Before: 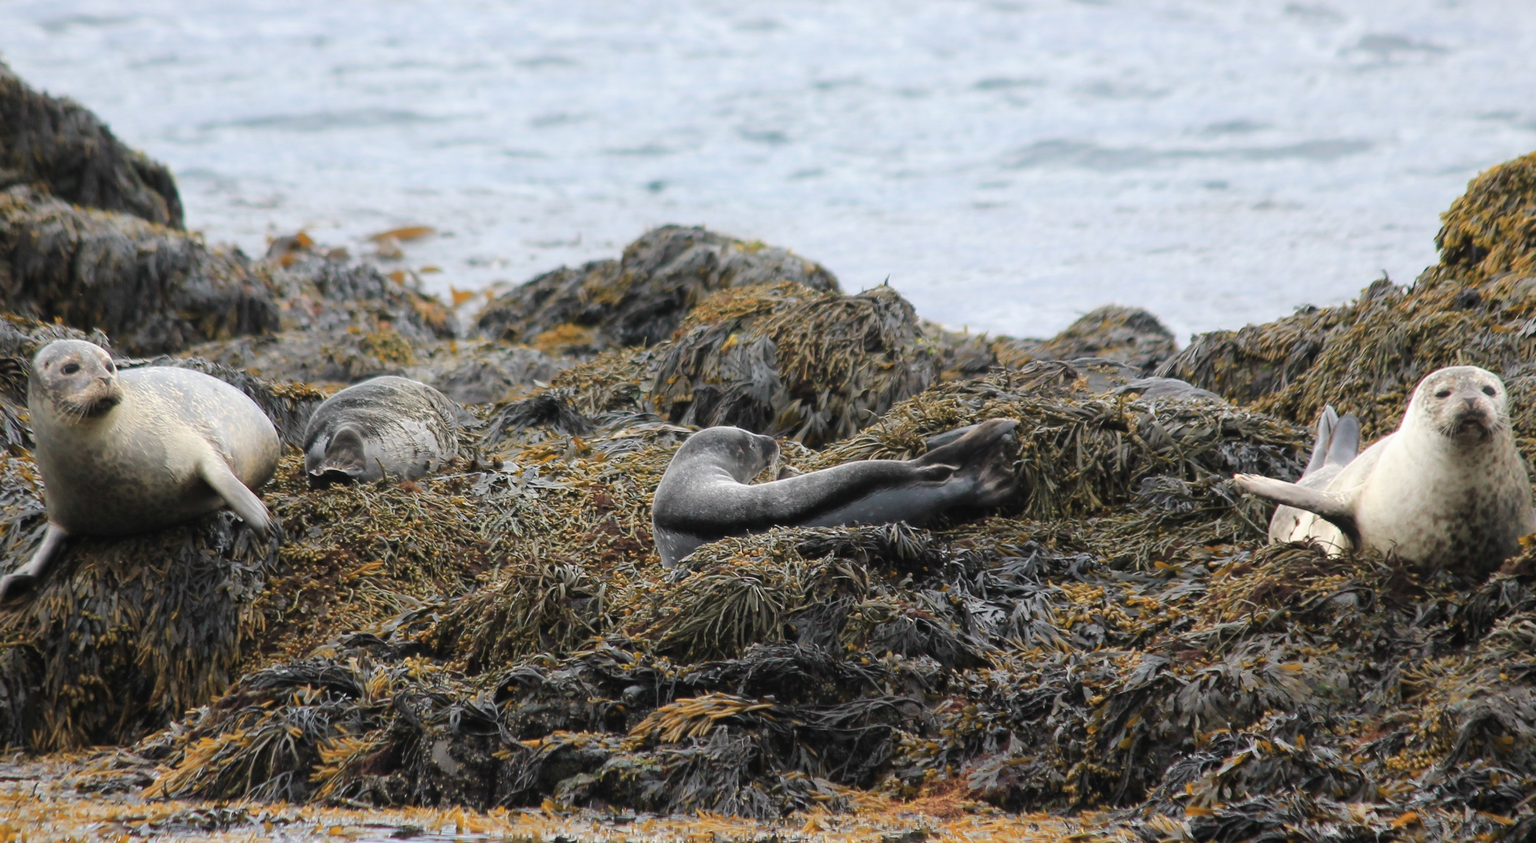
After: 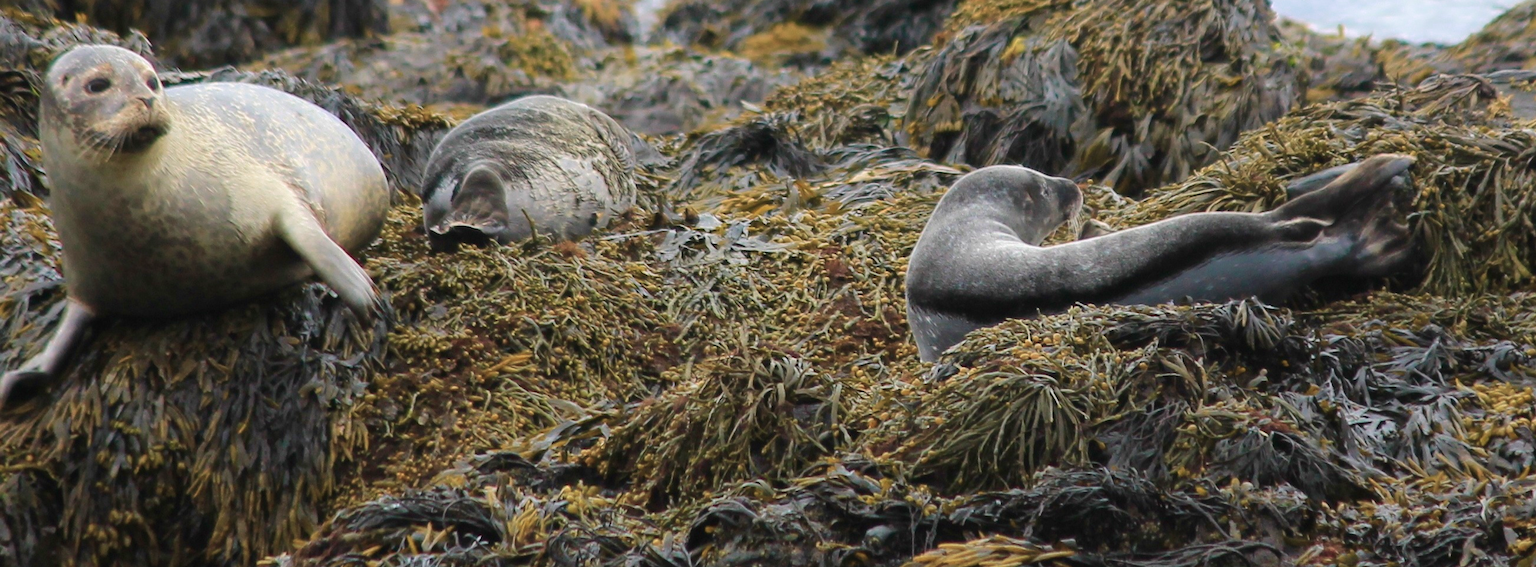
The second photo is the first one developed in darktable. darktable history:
crop: top 36.498%, right 27.964%, bottom 14.995%
velvia: strength 45%
color zones: curves: ch0 [(0, 0.558) (0.143, 0.548) (0.286, 0.447) (0.429, 0.259) (0.571, 0.5) (0.714, 0.5) (0.857, 0.593) (1, 0.558)]; ch1 [(0, 0.543) (0.01, 0.544) (0.12, 0.492) (0.248, 0.458) (0.5, 0.534) (0.748, 0.5) (0.99, 0.469) (1, 0.543)]; ch2 [(0, 0.507) (0.143, 0.522) (0.286, 0.505) (0.429, 0.5) (0.571, 0.5) (0.714, 0.5) (0.857, 0.5) (1, 0.507)]
